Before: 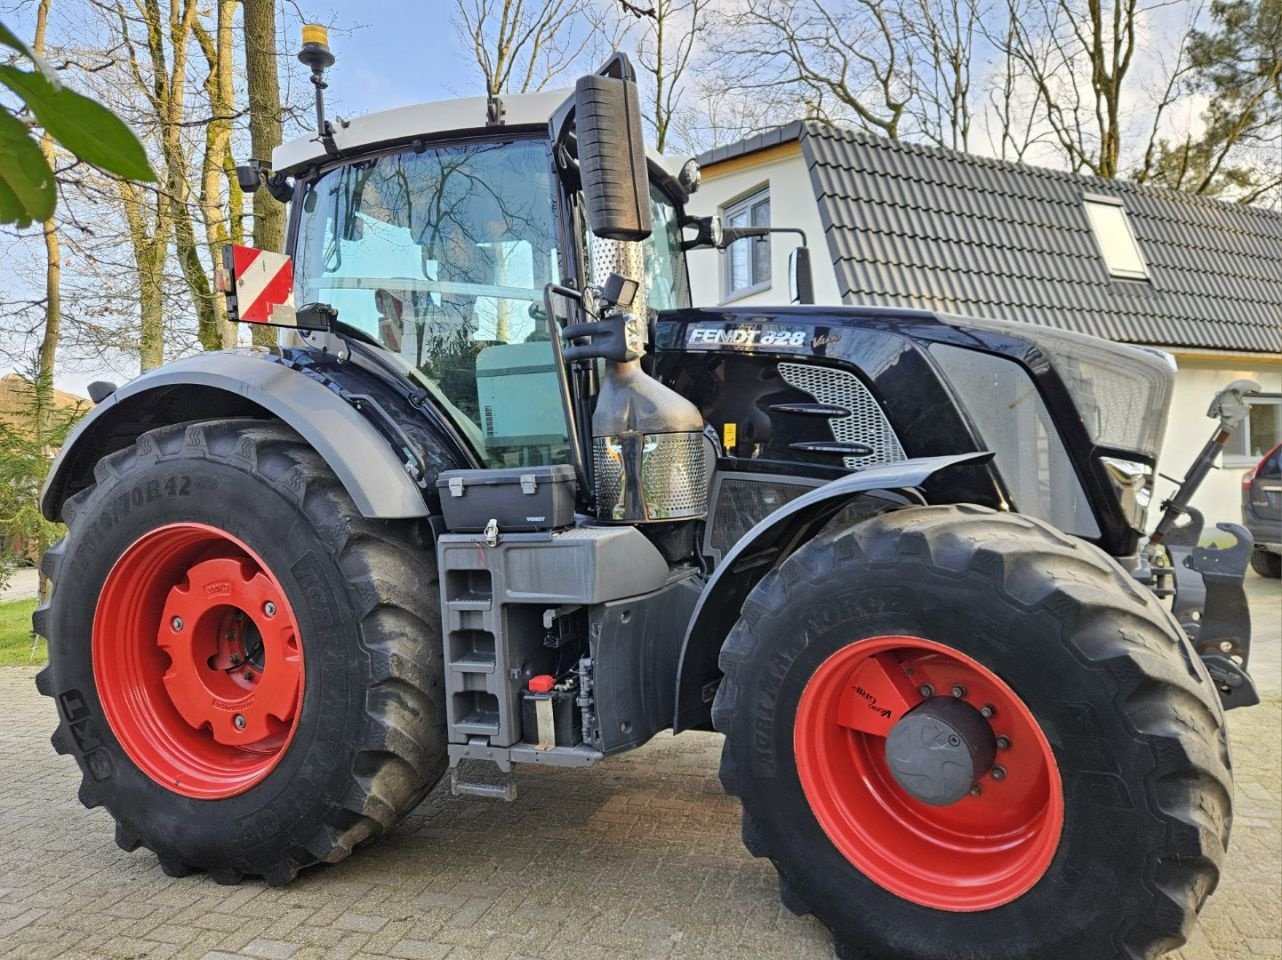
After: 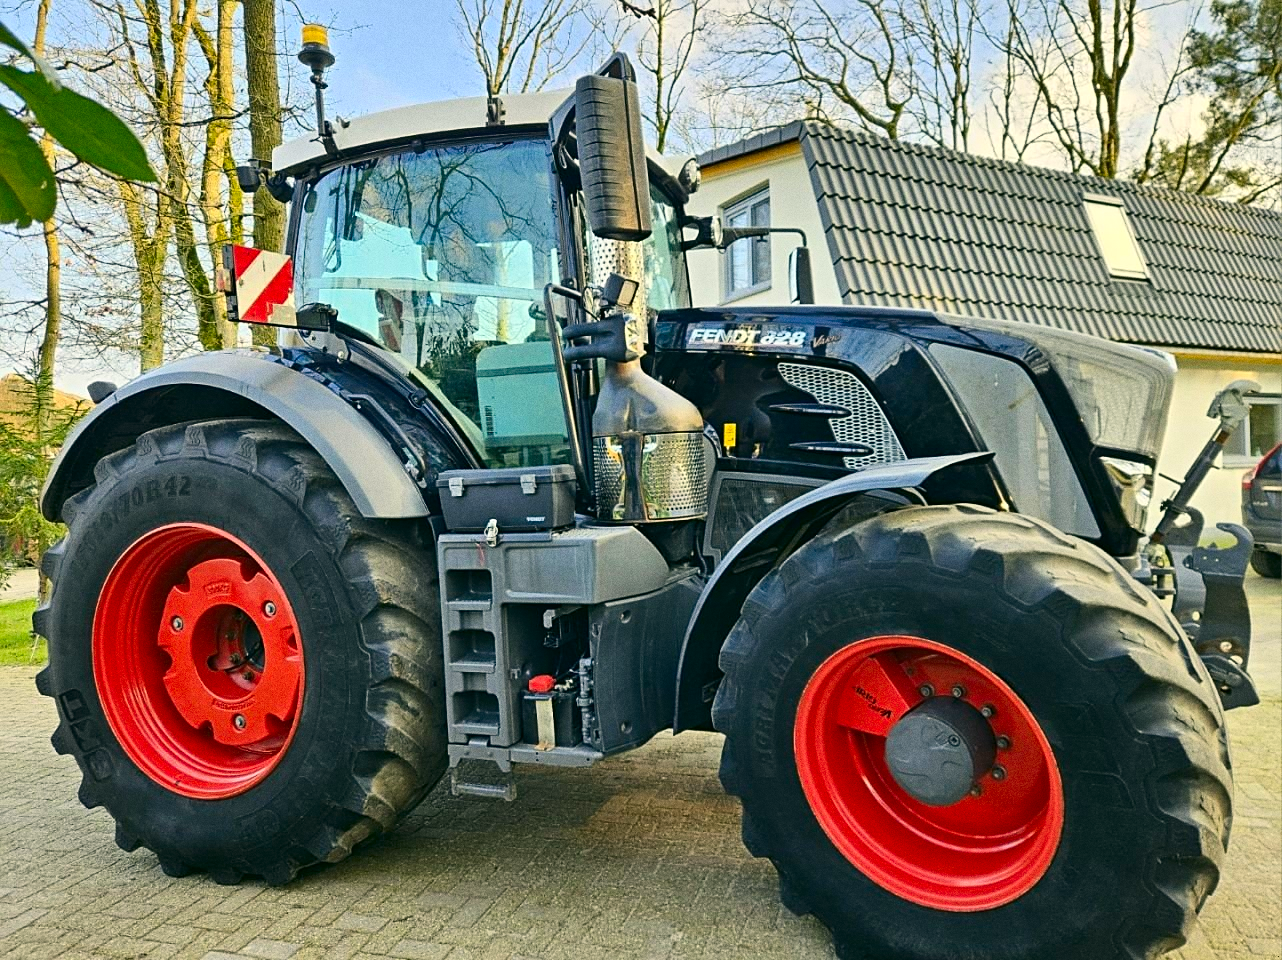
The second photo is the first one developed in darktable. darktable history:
grain: coarseness 0.09 ISO
color correction: highlights a* -0.482, highlights b* 9.48, shadows a* -9.48, shadows b* 0.803
sharpen: radius 1.864, amount 0.398, threshold 1.271
contrast brightness saturation: contrast 0.18, saturation 0.3
